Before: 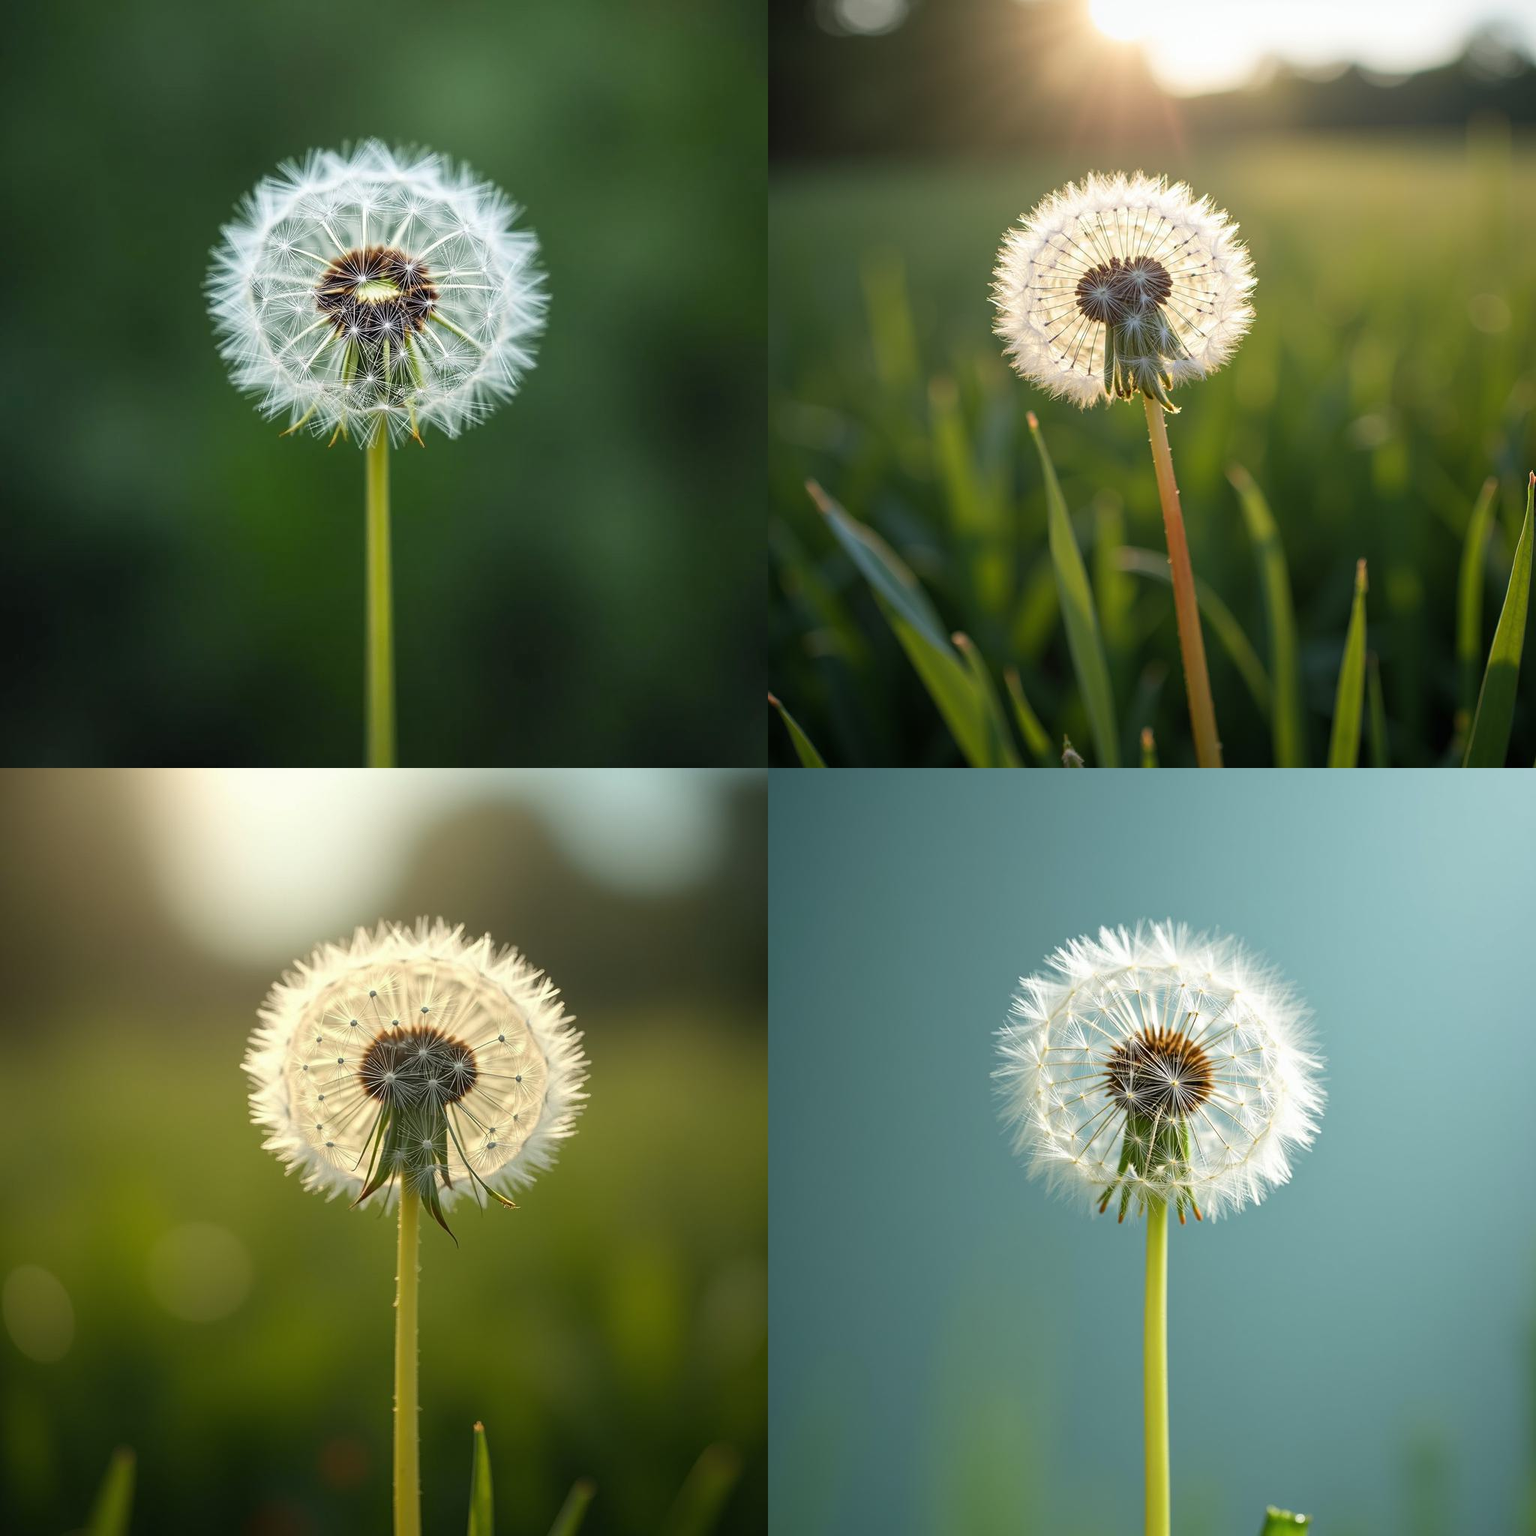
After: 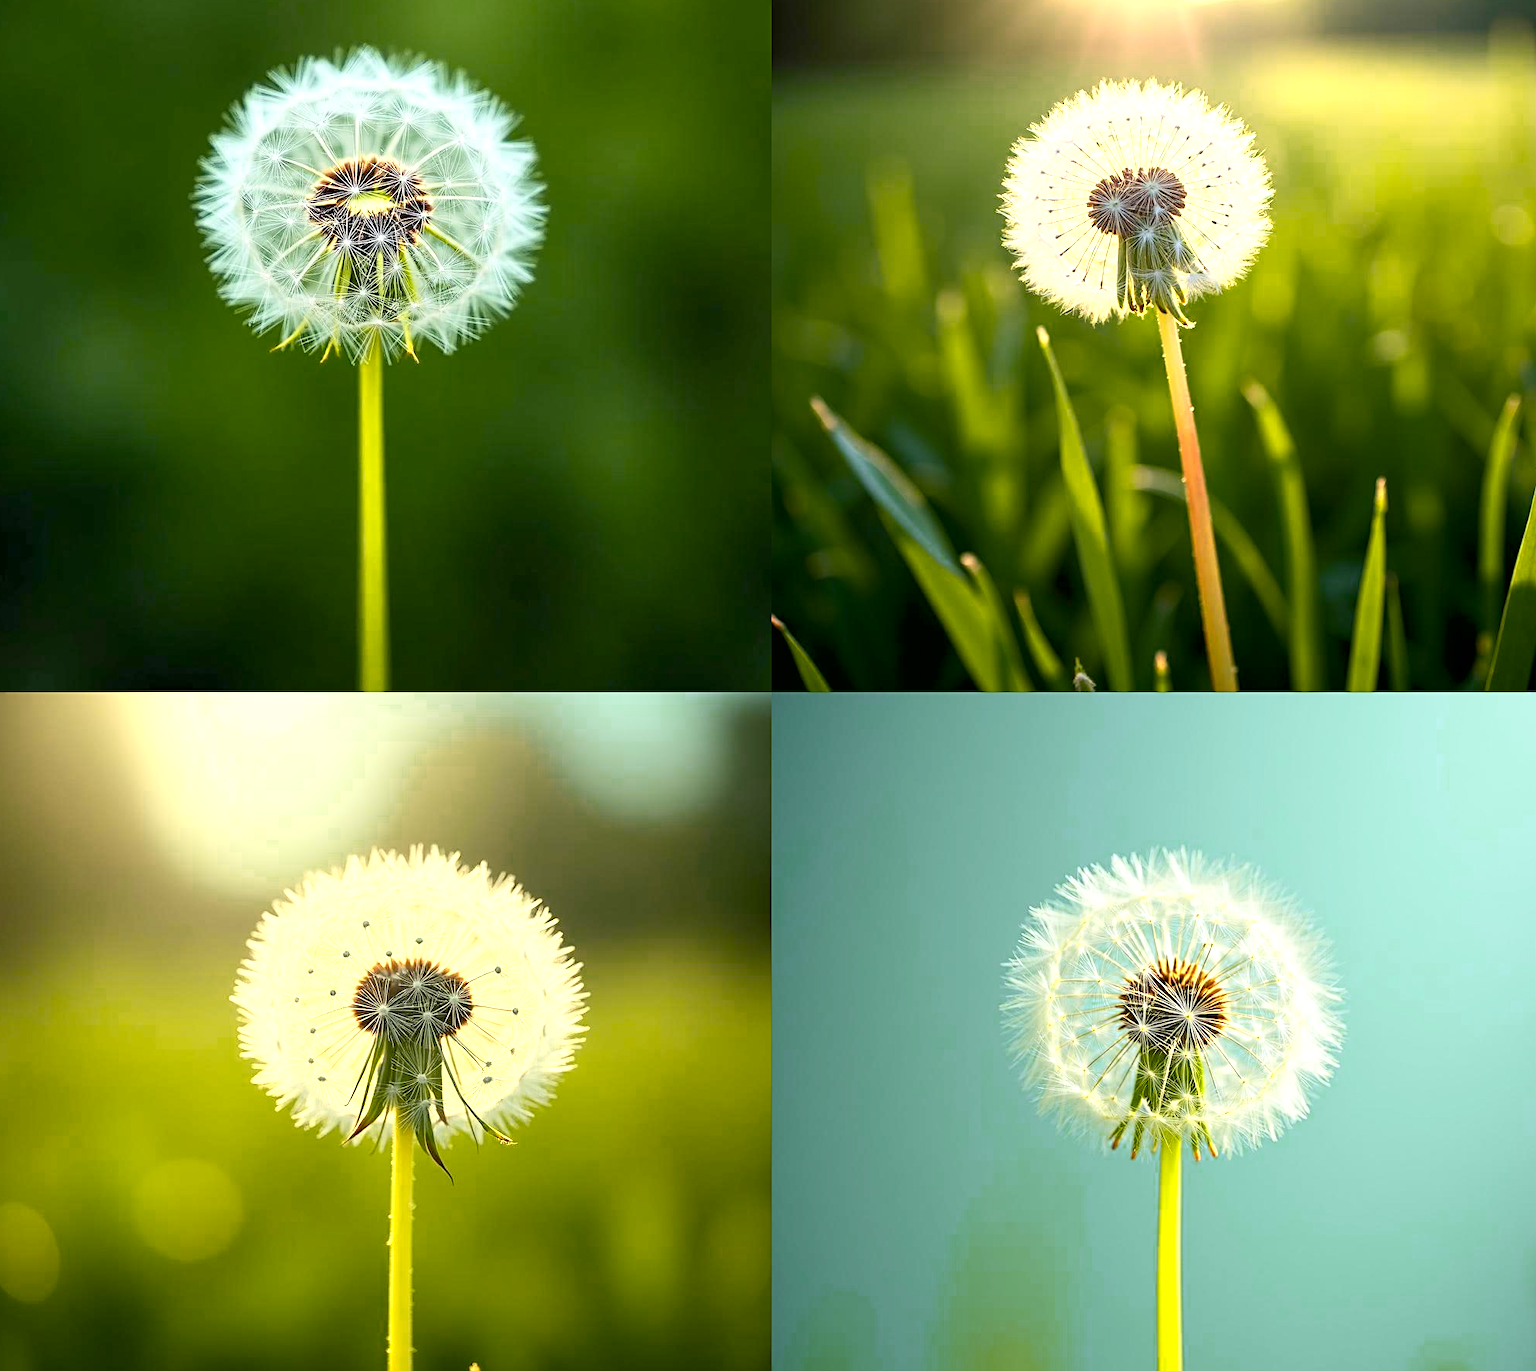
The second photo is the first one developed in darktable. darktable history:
crop: left 1.102%, top 6.149%, right 1.45%, bottom 6.885%
color correction: highlights a* -2.52, highlights b* 2.57
sharpen: radius 2.5, amount 0.339
color zones: curves: ch0 [(0.099, 0.624) (0.257, 0.596) (0.384, 0.376) (0.529, 0.492) (0.697, 0.564) (0.768, 0.532) (0.908, 0.644)]; ch1 [(0.112, 0.564) (0.254, 0.612) (0.432, 0.676) (0.592, 0.456) (0.743, 0.684) (0.888, 0.536)]; ch2 [(0.25, 0.5) (0.469, 0.36) (0.75, 0.5)]
exposure: black level correction 0.004, exposure 0.41 EV, compensate exposure bias true, compensate highlight preservation false
contrast brightness saturation: contrast 0.2, brightness 0.162, saturation 0.222
